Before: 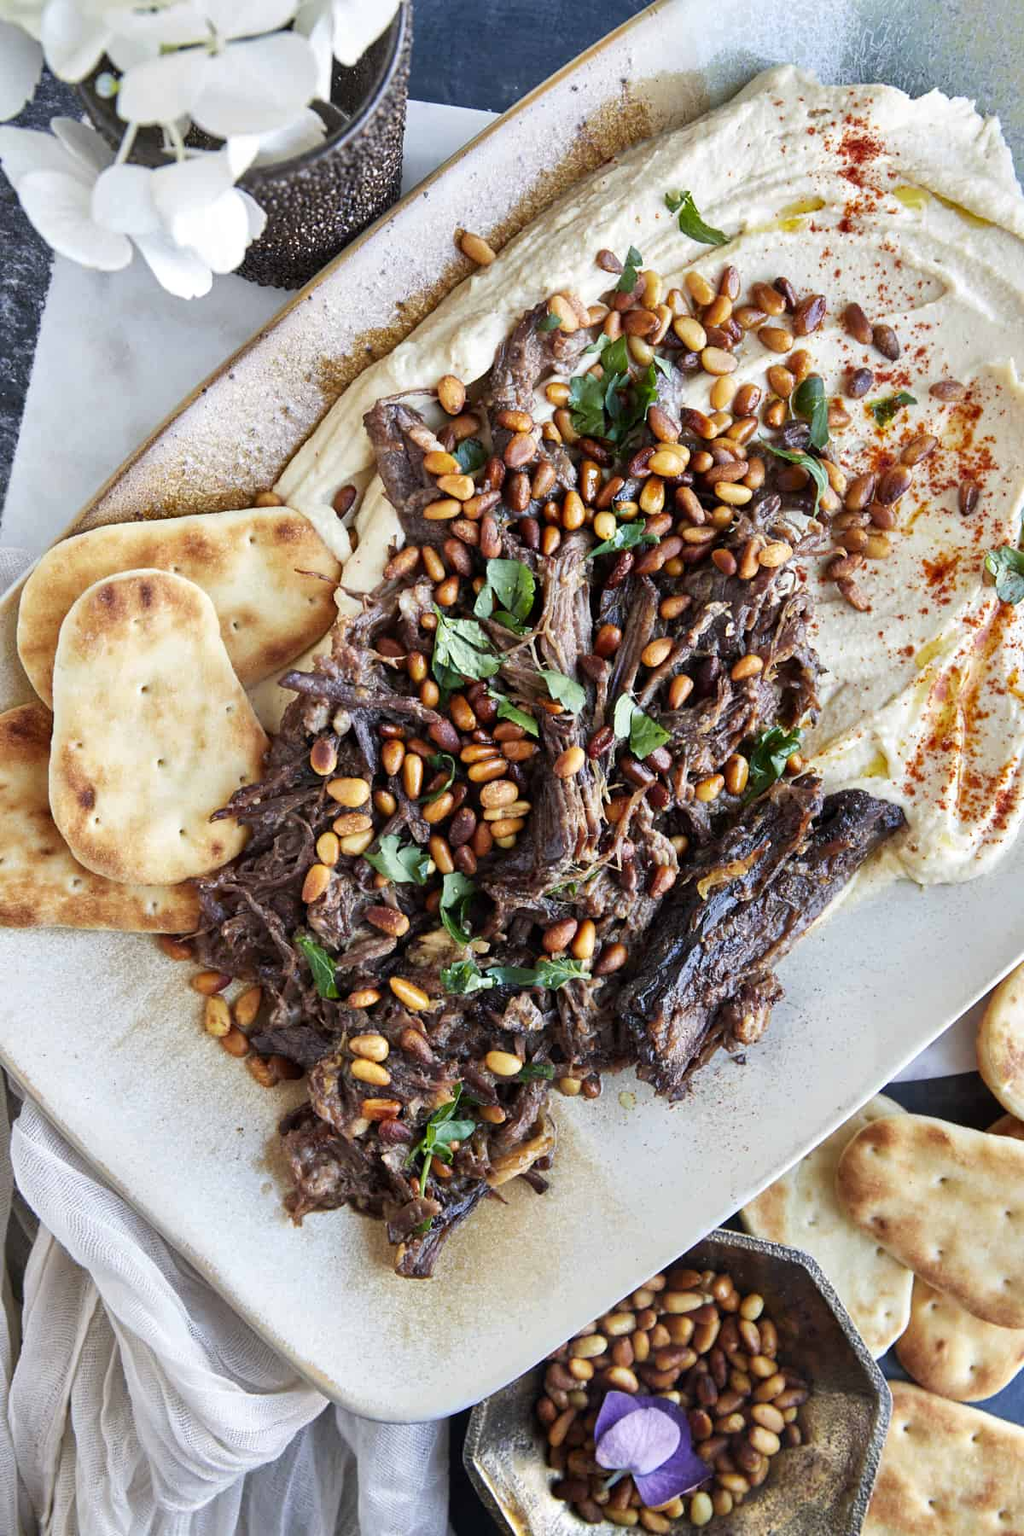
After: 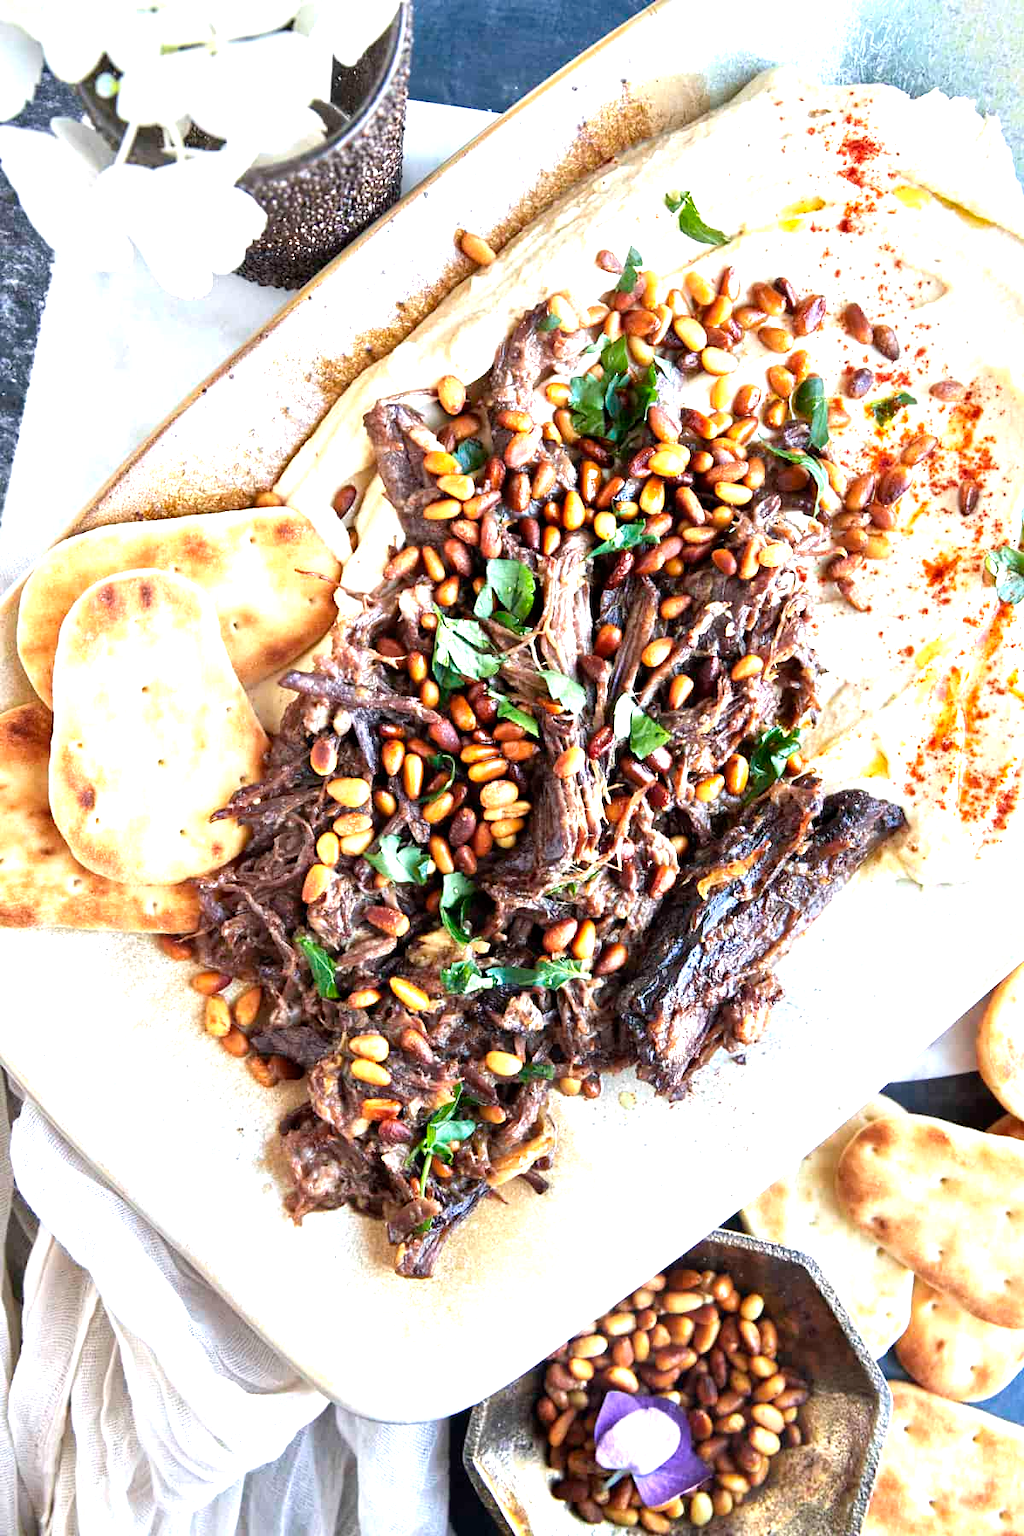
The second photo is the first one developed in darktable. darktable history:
exposure: exposure 1.136 EV, compensate highlight preservation false
